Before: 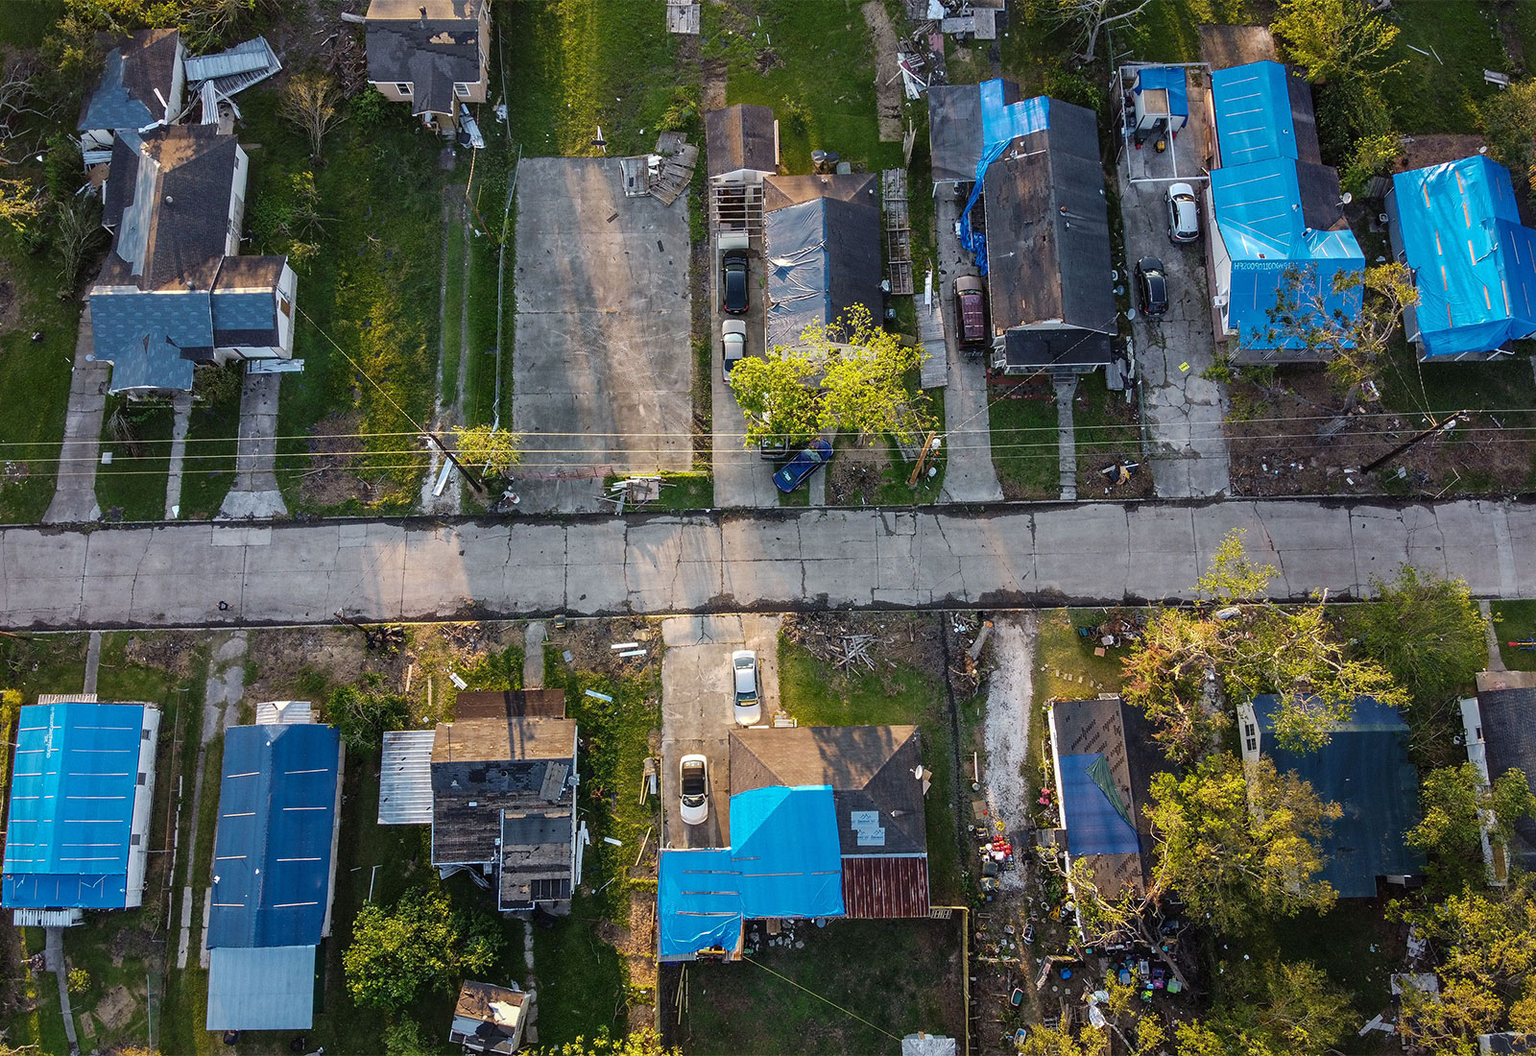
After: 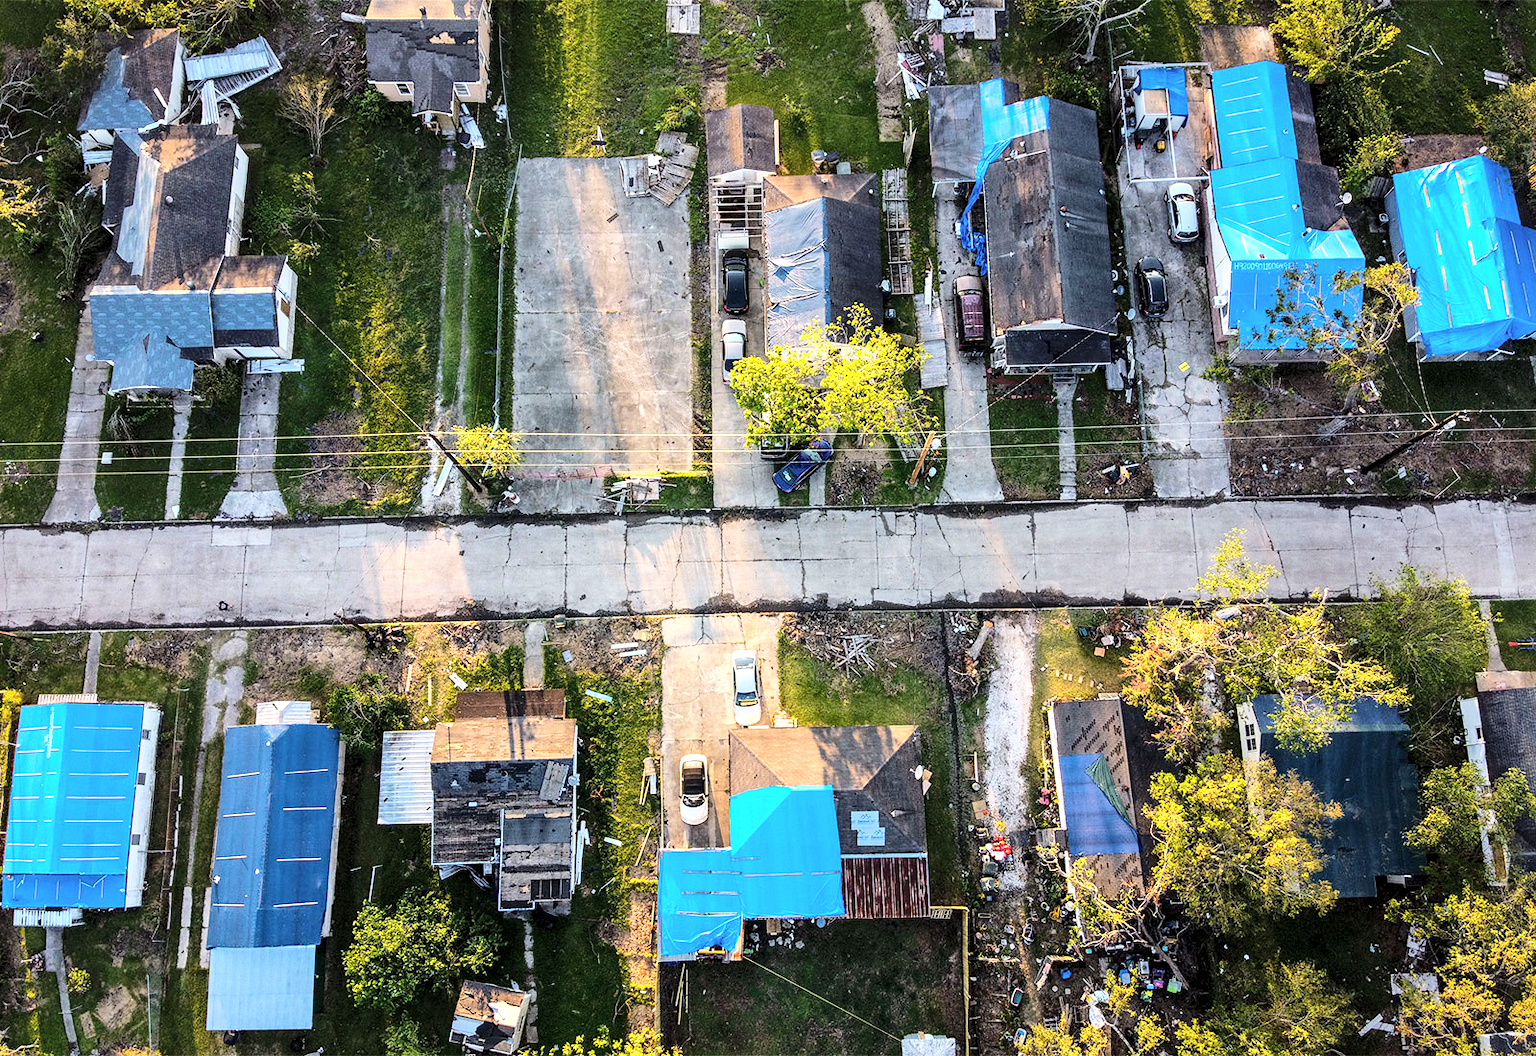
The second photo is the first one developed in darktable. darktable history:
base curve: curves: ch0 [(0, 0) (0.036, 0.025) (0.121, 0.166) (0.206, 0.329) (0.605, 0.79) (1, 1)], preserve colors average RGB
local contrast: highlights 102%, shadows 100%, detail 120%, midtone range 0.2
exposure: black level correction 0.004, exposure 0.419 EV, compensate exposure bias true, compensate highlight preservation false
contrast brightness saturation: brightness 0.119
